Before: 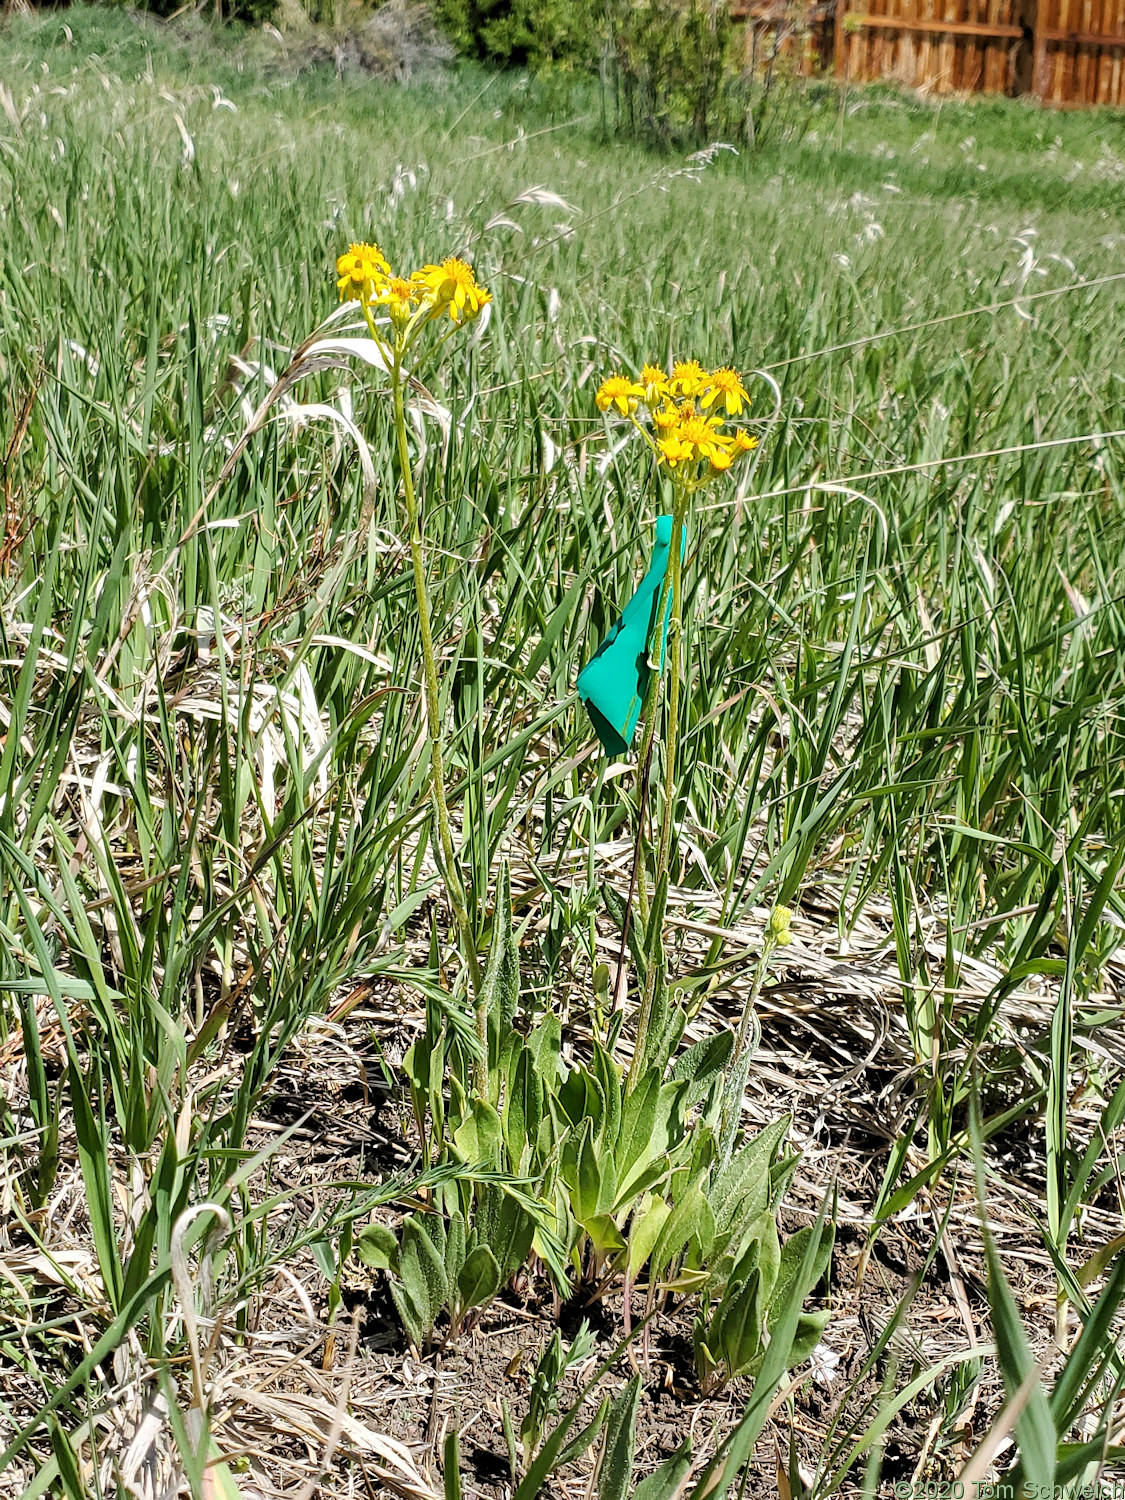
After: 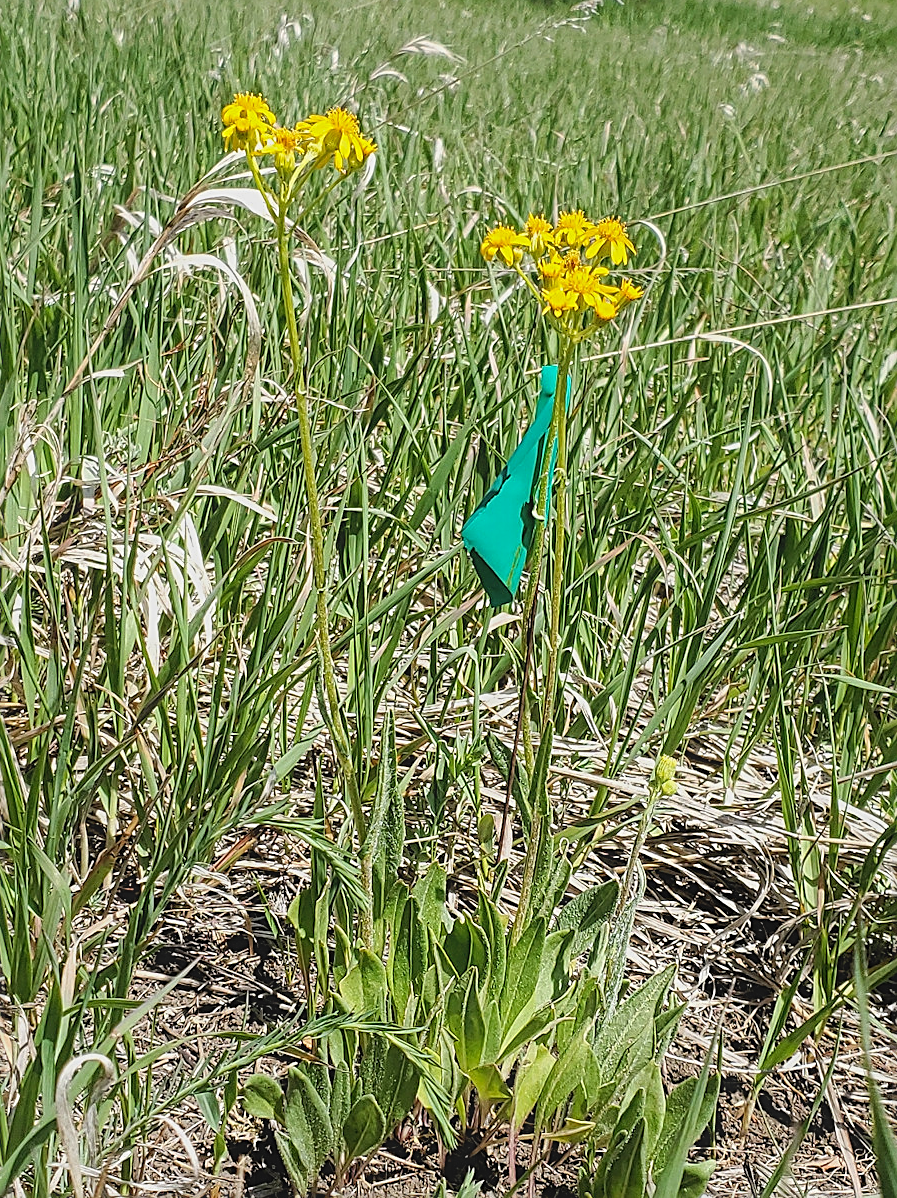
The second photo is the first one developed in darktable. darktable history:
shadows and highlights: low approximation 0.01, soften with gaussian
crop and rotate: left 10.274%, top 10.009%, right 9.933%, bottom 10.102%
sharpen: on, module defaults
contrast equalizer: octaves 7, y [[0.439, 0.44, 0.442, 0.457, 0.493, 0.498], [0.5 ×6], [0.5 ×6], [0 ×6], [0 ×6]]
